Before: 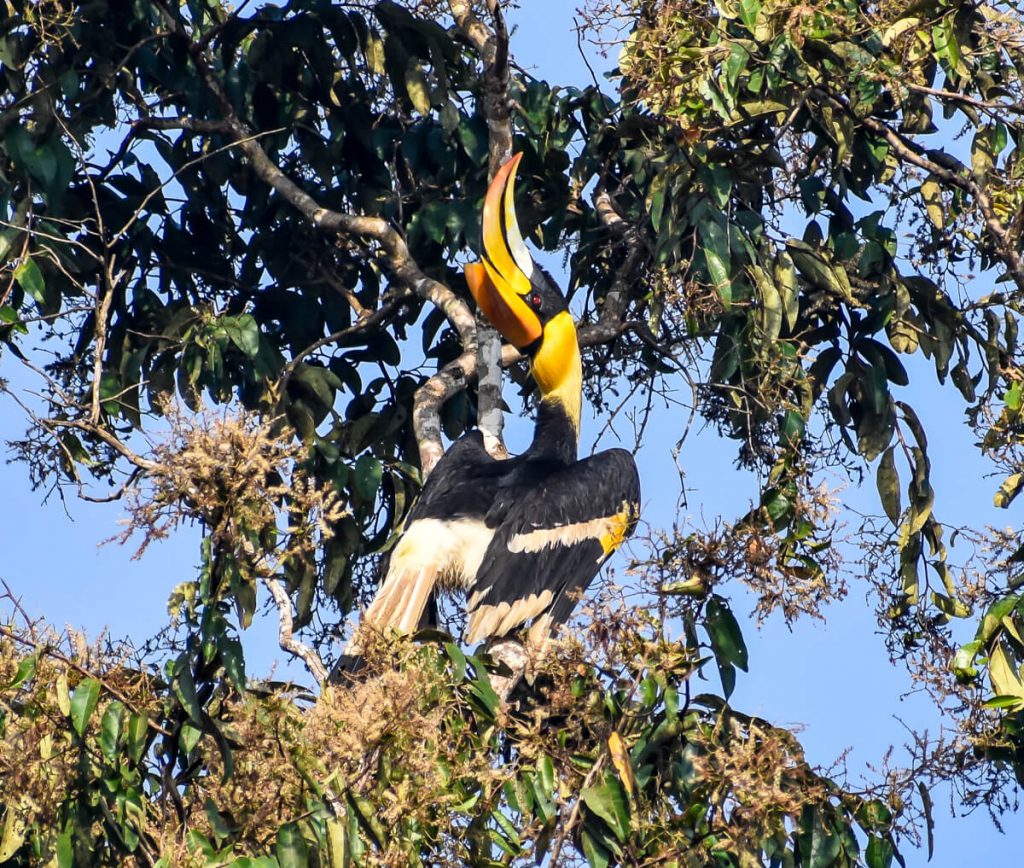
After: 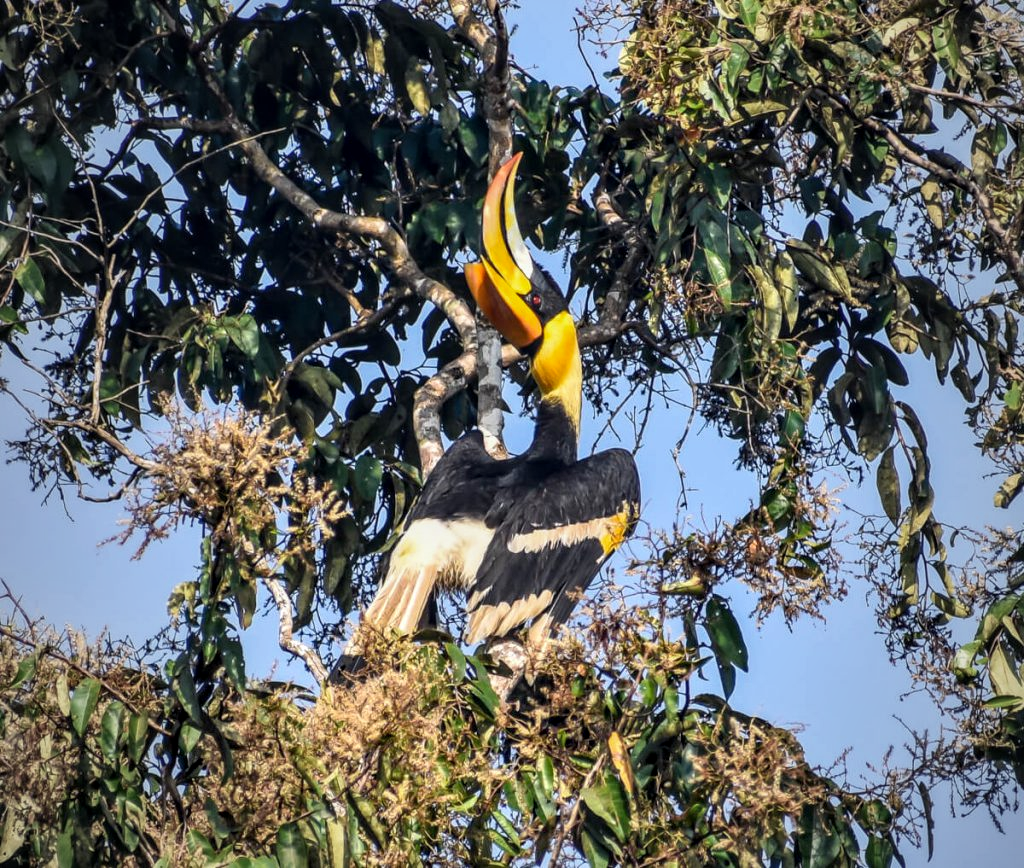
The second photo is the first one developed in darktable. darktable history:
local contrast: on, module defaults
vignetting: fall-off start 72.71%, fall-off radius 108.72%, width/height ratio 0.737
